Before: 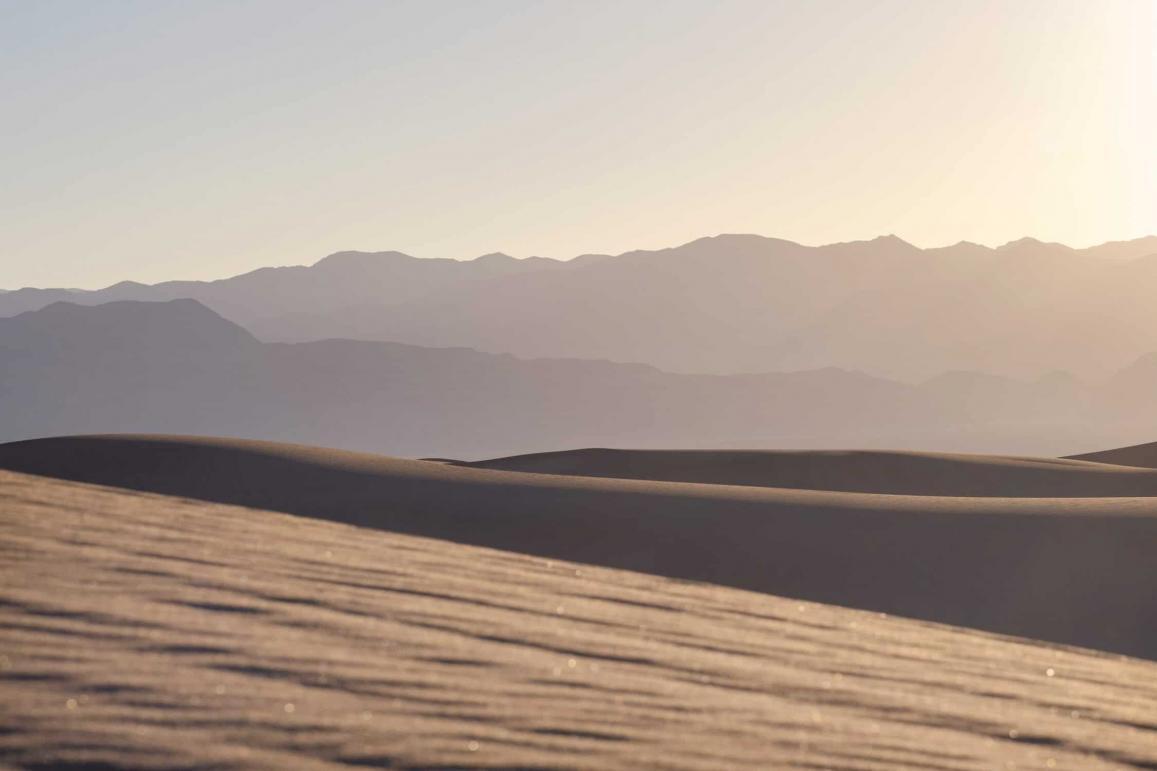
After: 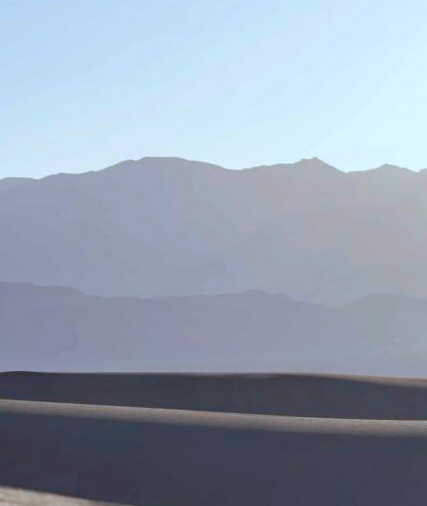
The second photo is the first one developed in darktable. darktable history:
crop and rotate: left 49.936%, top 10.094%, right 13.136%, bottom 24.256%
color calibration: x 0.396, y 0.386, temperature 3669 K
haze removal: compatibility mode true, adaptive false
